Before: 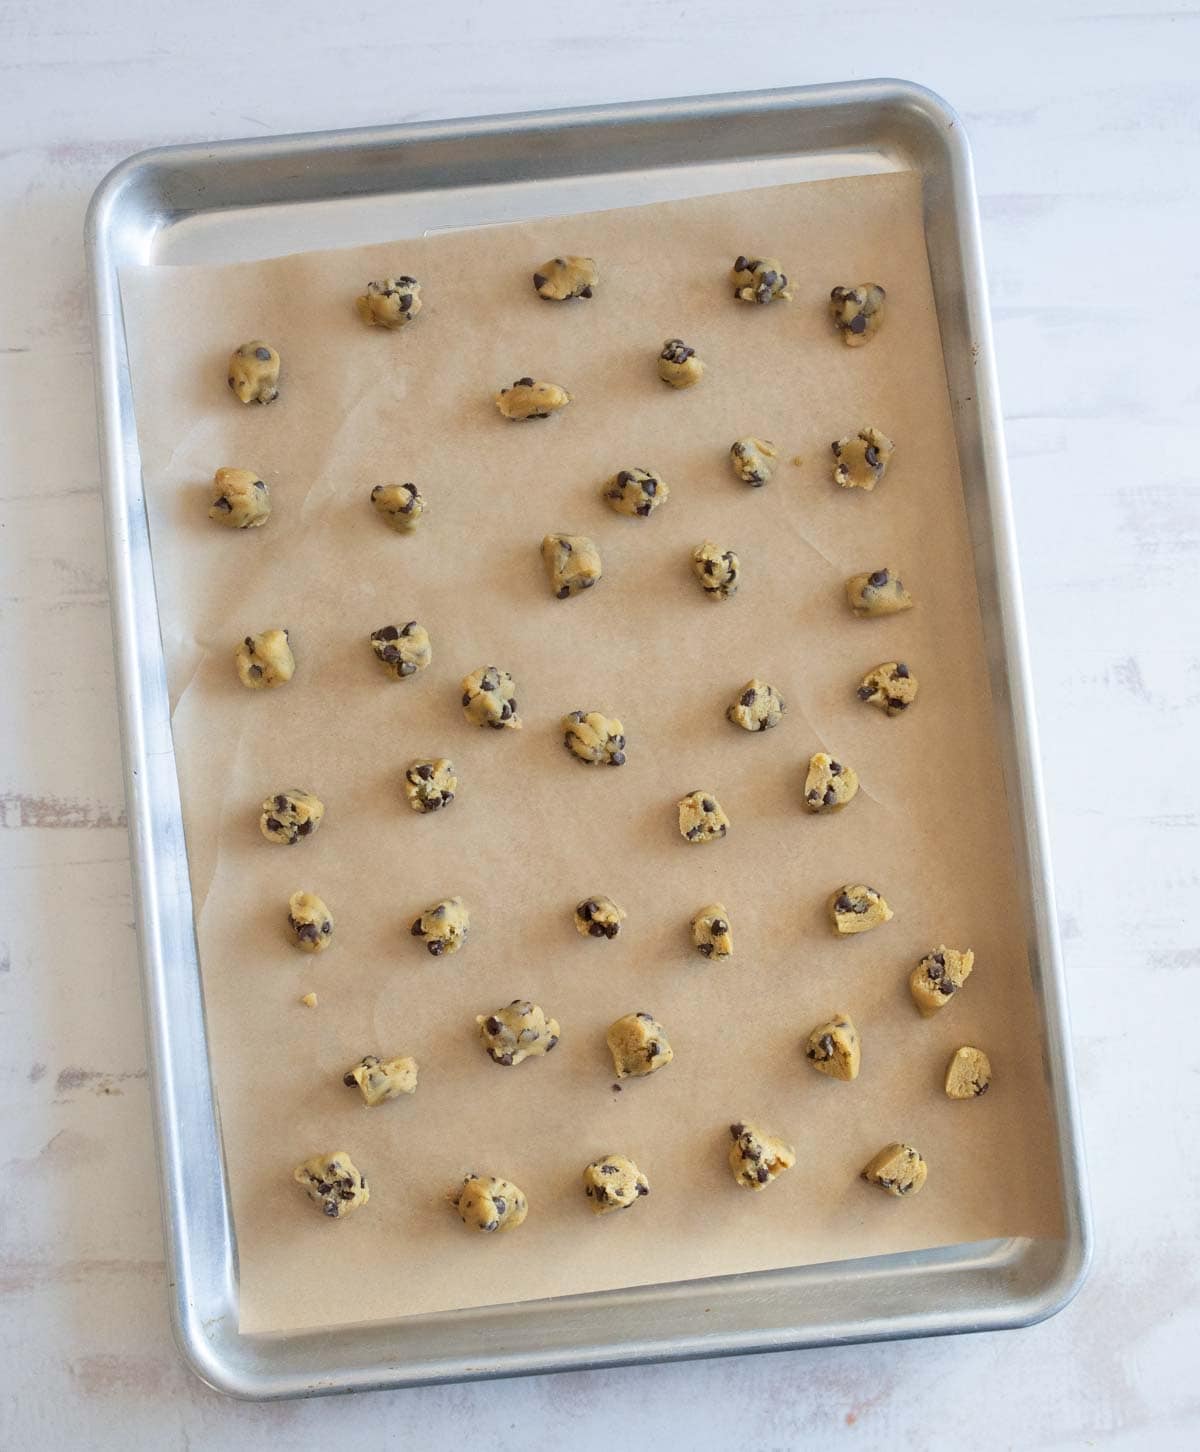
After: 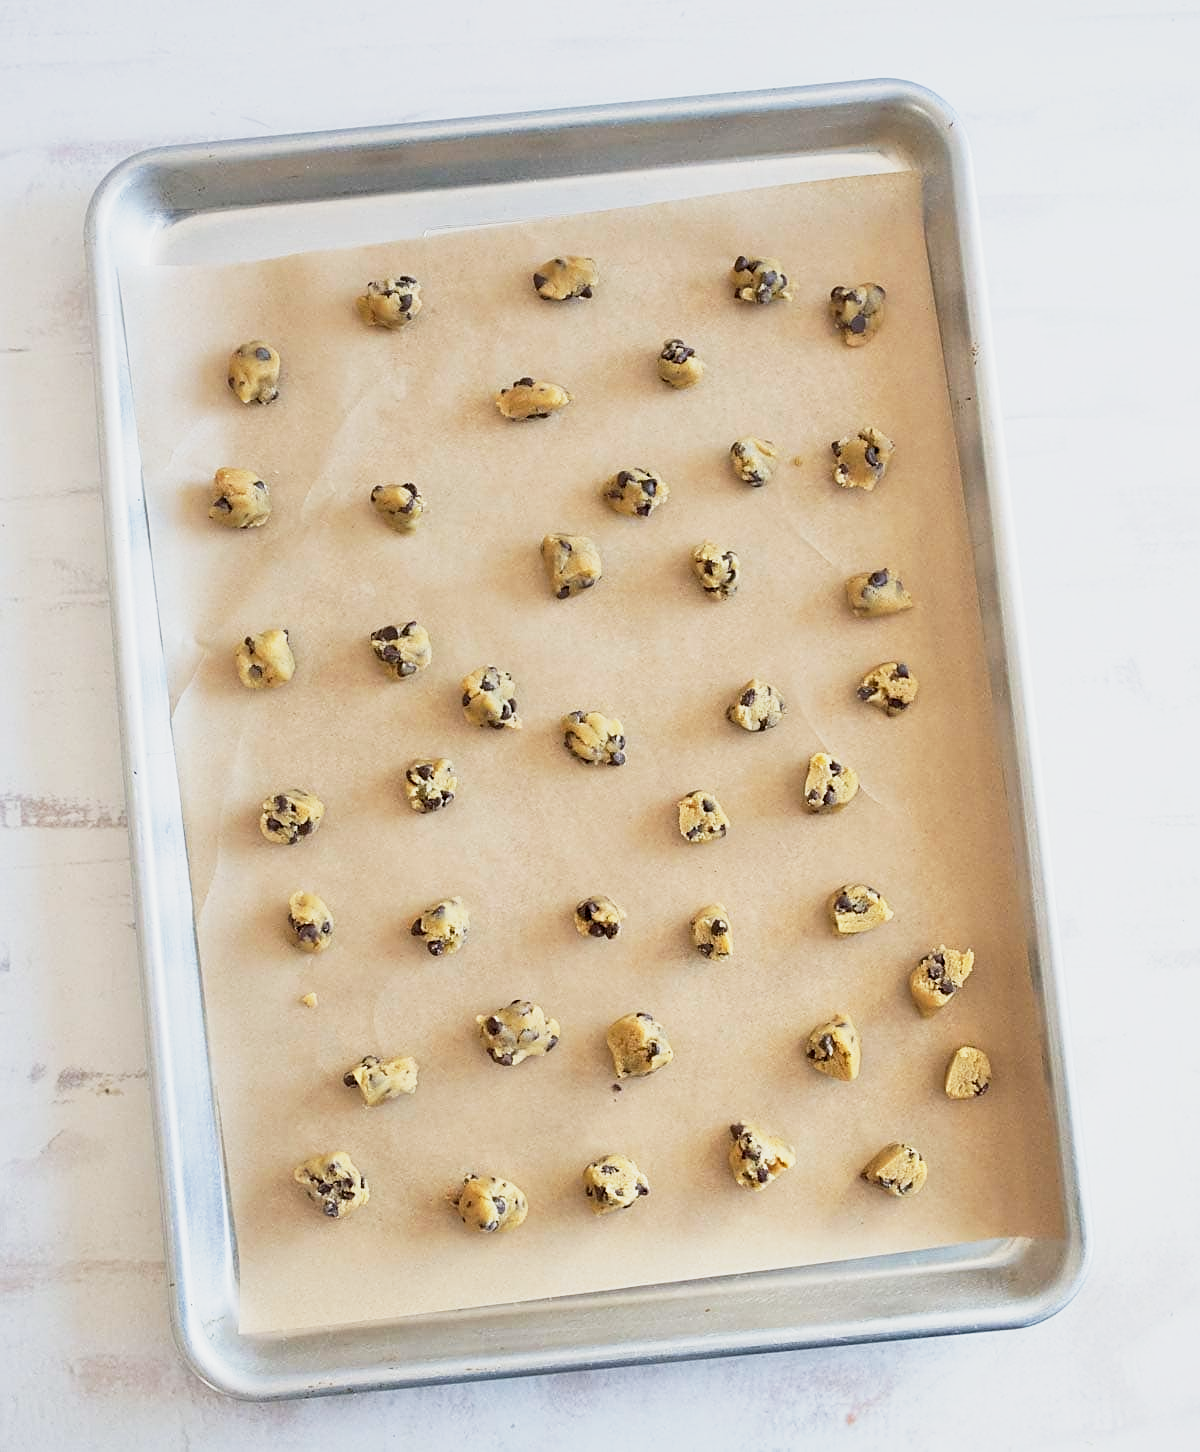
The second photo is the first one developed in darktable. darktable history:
base curve: curves: ch0 [(0, 0) (0.088, 0.125) (0.176, 0.251) (0.354, 0.501) (0.613, 0.749) (1, 0.877)], preserve colors none
sharpen: on, module defaults
color correction: highlights a* -0.121, highlights b* 0.094
